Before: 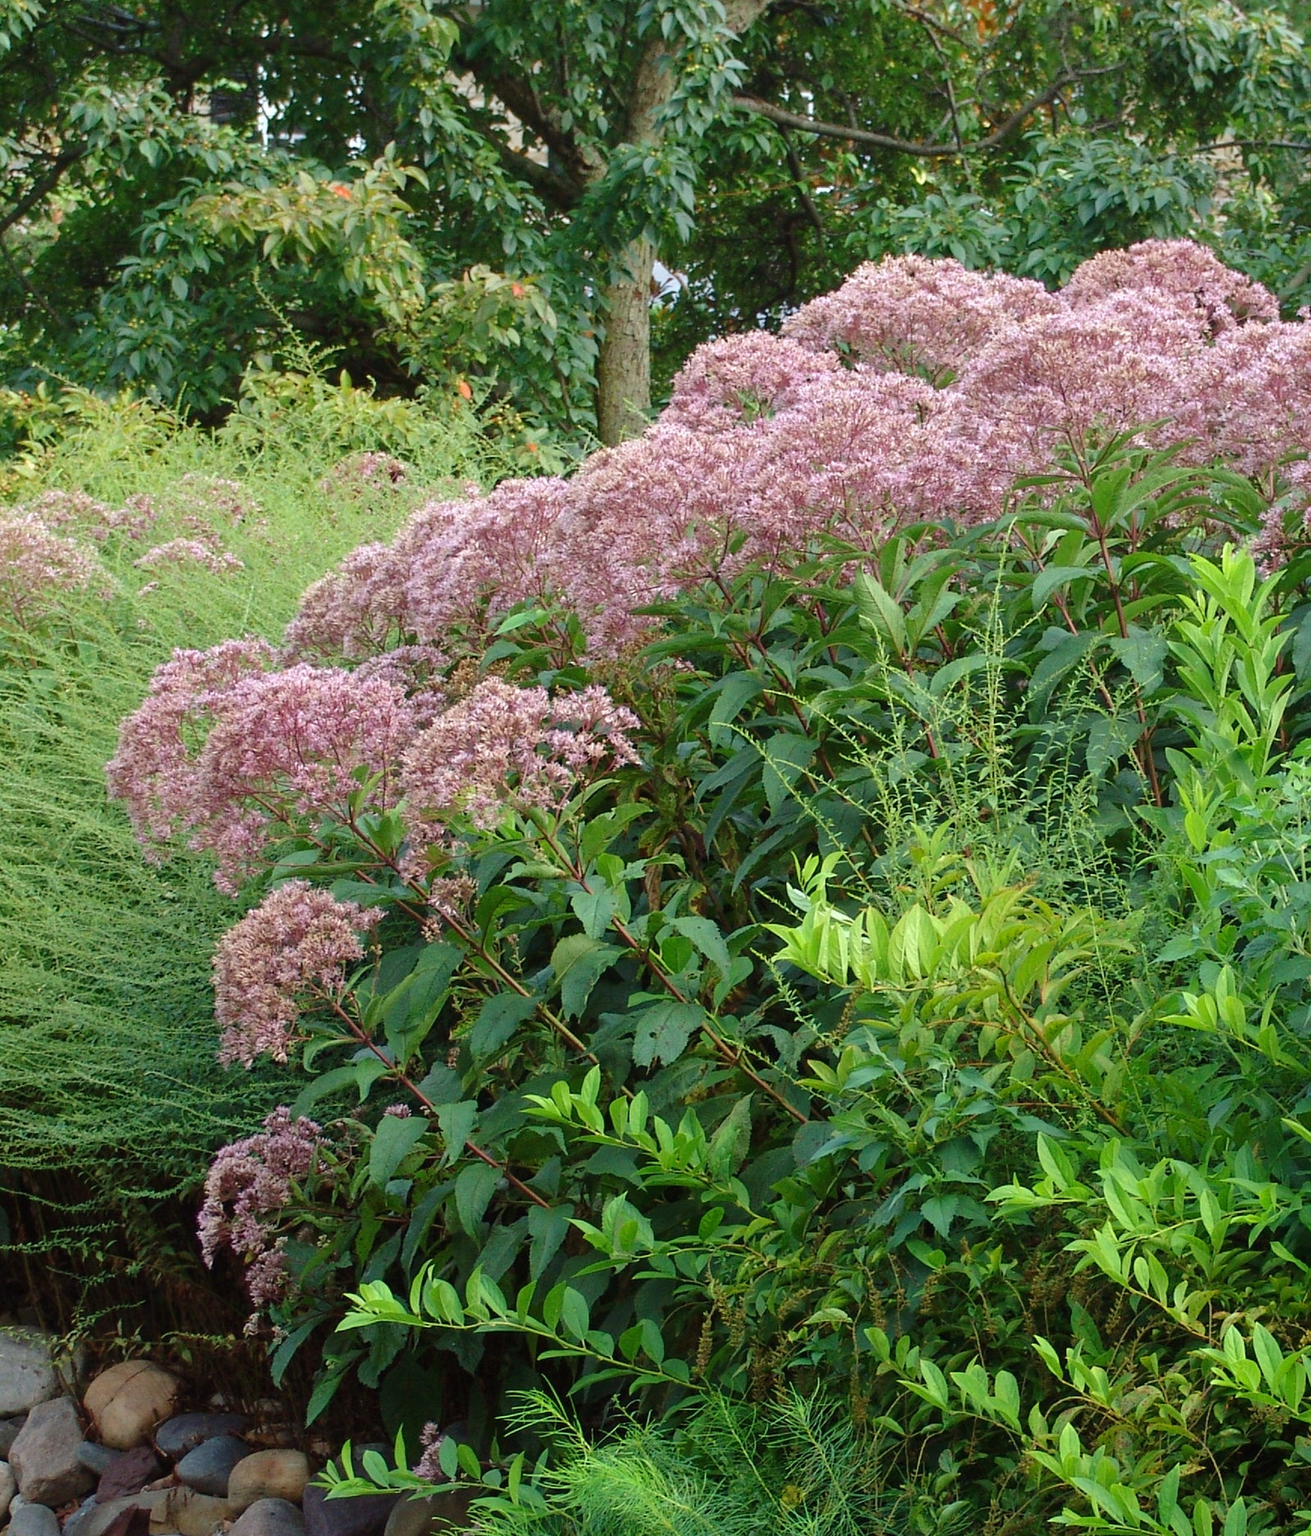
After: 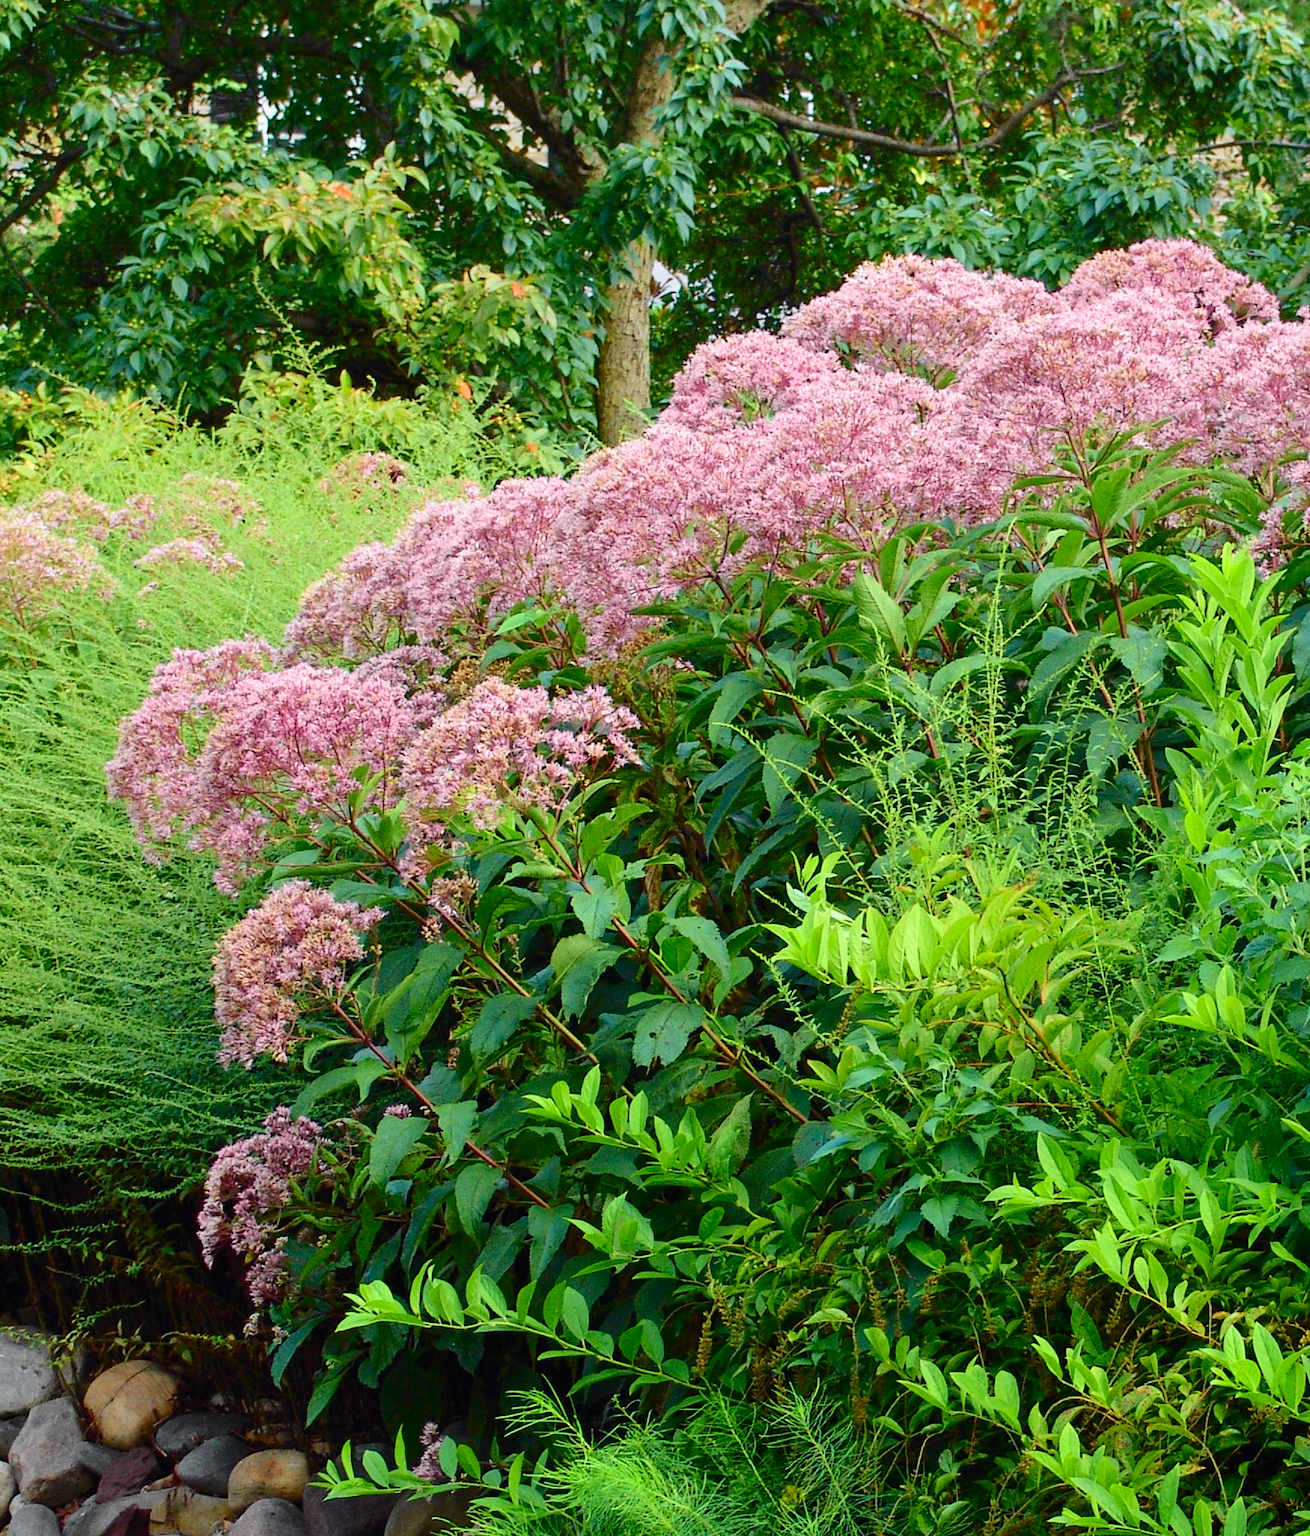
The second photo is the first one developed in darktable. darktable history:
contrast brightness saturation: contrast 0.07
tone curve: curves: ch0 [(0, 0) (0.071, 0.047) (0.266, 0.26) (0.491, 0.552) (0.753, 0.818) (1, 0.983)]; ch1 [(0, 0) (0.346, 0.307) (0.408, 0.369) (0.463, 0.443) (0.482, 0.493) (0.502, 0.5) (0.517, 0.518) (0.55, 0.573) (0.597, 0.641) (0.651, 0.709) (1, 1)]; ch2 [(0, 0) (0.346, 0.34) (0.434, 0.46) (0.485, 0.494) (0.5, 0.494) (0.517, 0.506) (0.535, 0.545) (0.583, 0.634) (0.625, 0.686) (1, 1)], color space Lab, independent channels, preserve colors none
